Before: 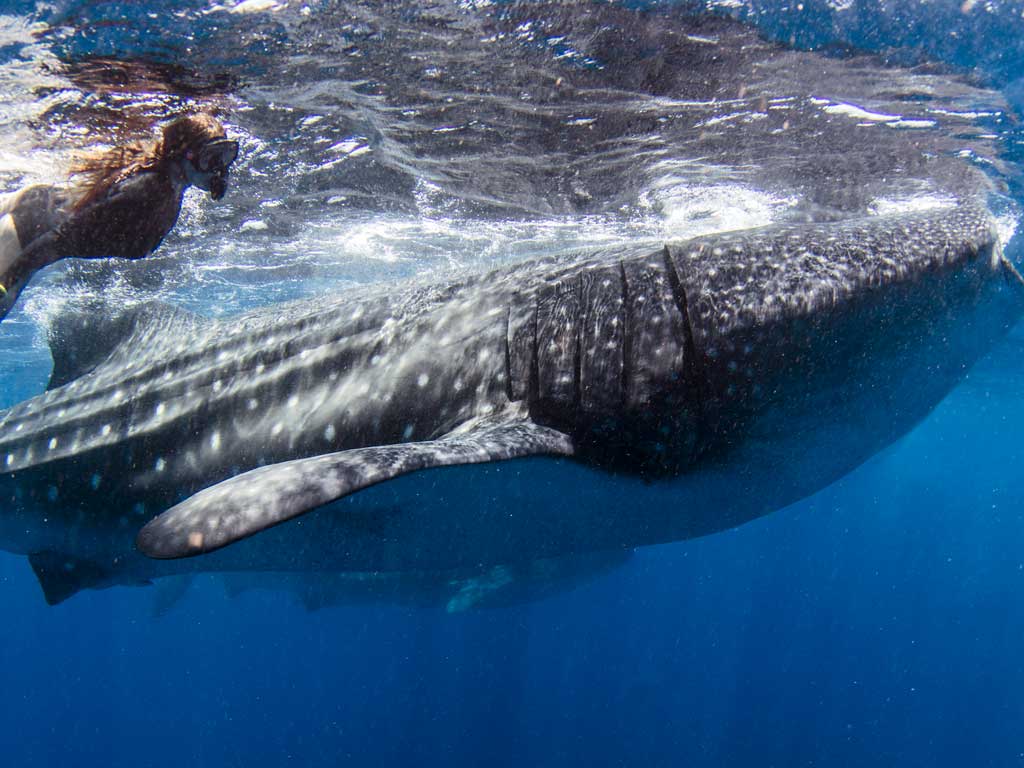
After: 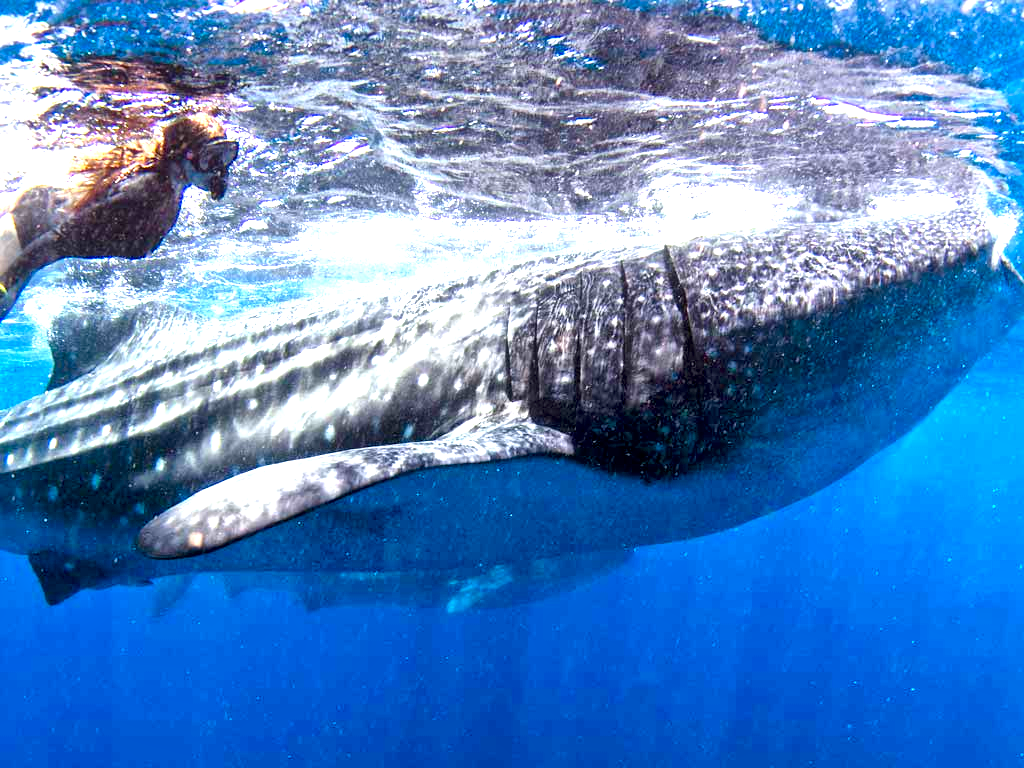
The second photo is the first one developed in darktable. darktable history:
exposure: black level correction 0.001, exposure 1.3 EV, compensate highlight preservation false
local contrast: mode bilateral grid, contrast 20, coarseness 19, detail 163%, midtone range 0.2
color balance rgb: perceptual saturation grading › global saturation 30%, global vibrance 20%
